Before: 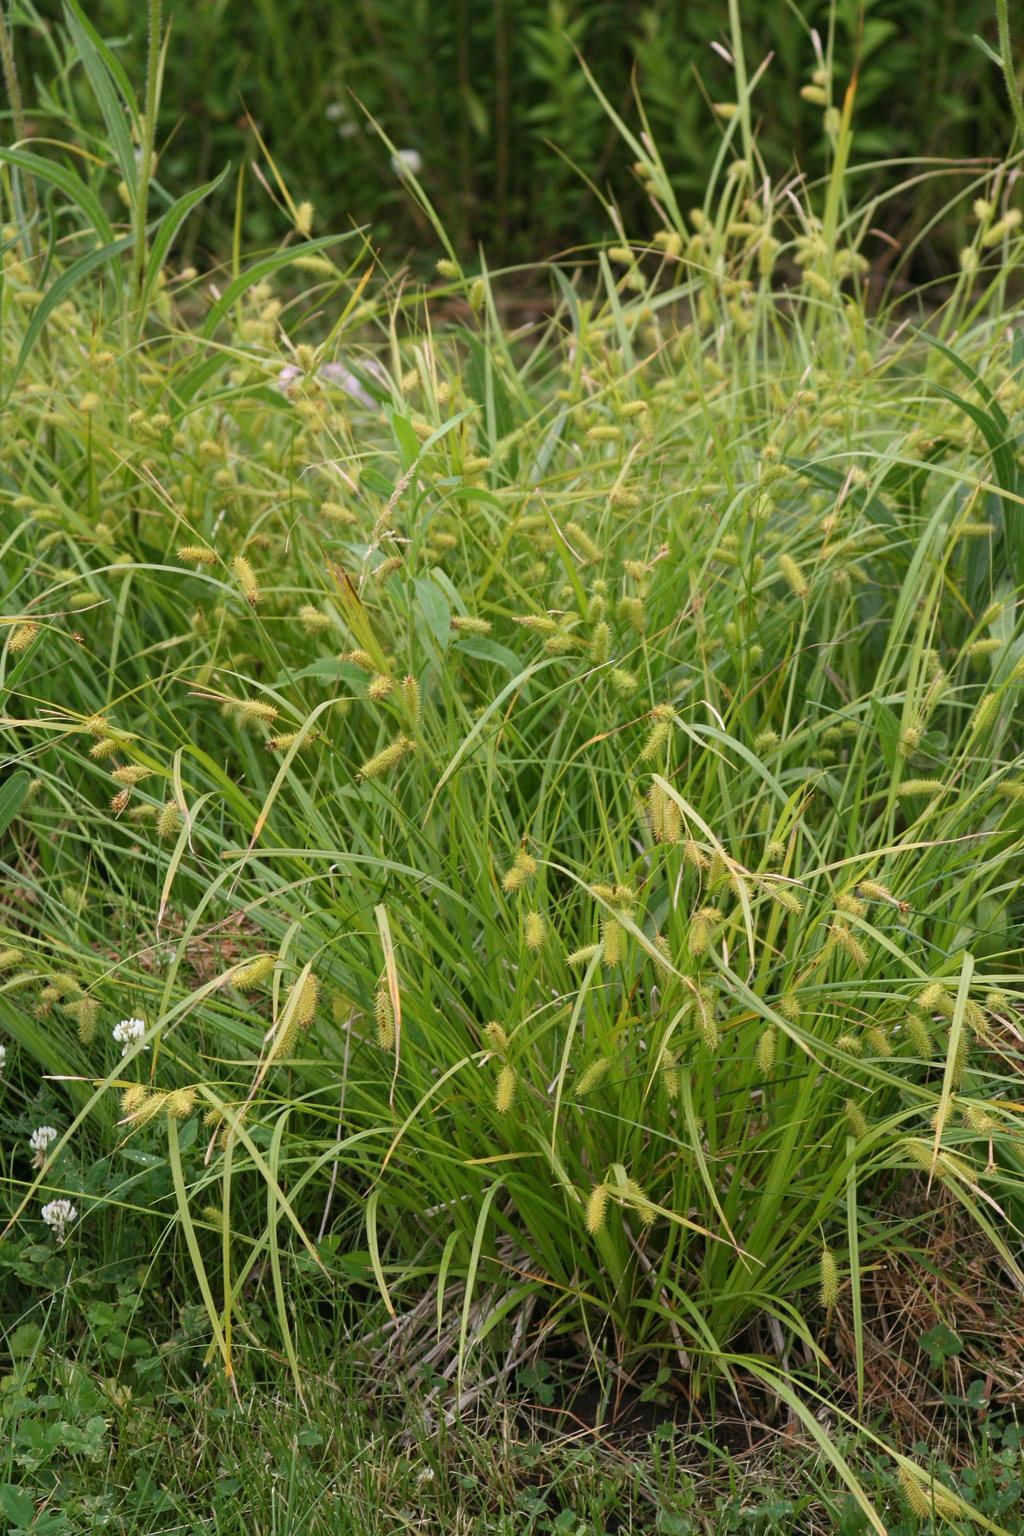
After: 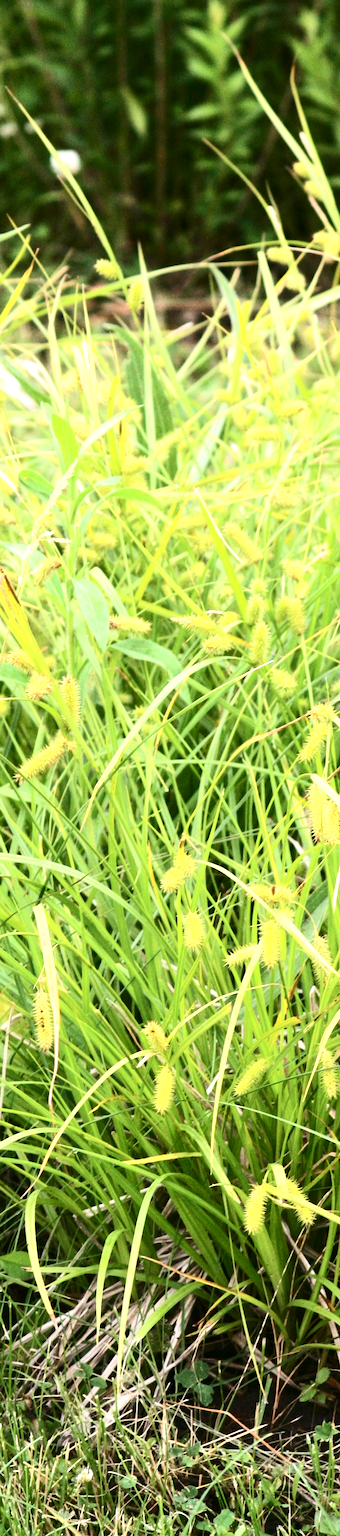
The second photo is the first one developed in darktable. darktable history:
crop: left 33.36%, right 33.36%
contrast brightness saturation: contrast 0.28
tone equalizer: -8 EV -0.417 EV, -7 EV -0.389 EV, -6 EV -0.333 EV, -5 EV -0.222 EV, -3 EV 0.222 EV, -2 EV 0.333 EV, -1 EV 0.389 EV, +0 EV 0.417 EV, edges refinement/feathering 500, mask exposure compensation -1.57 EV, preserve details no
exposure: black level correction 0, exposure 1.1 EV, compensate highlight preservation false
